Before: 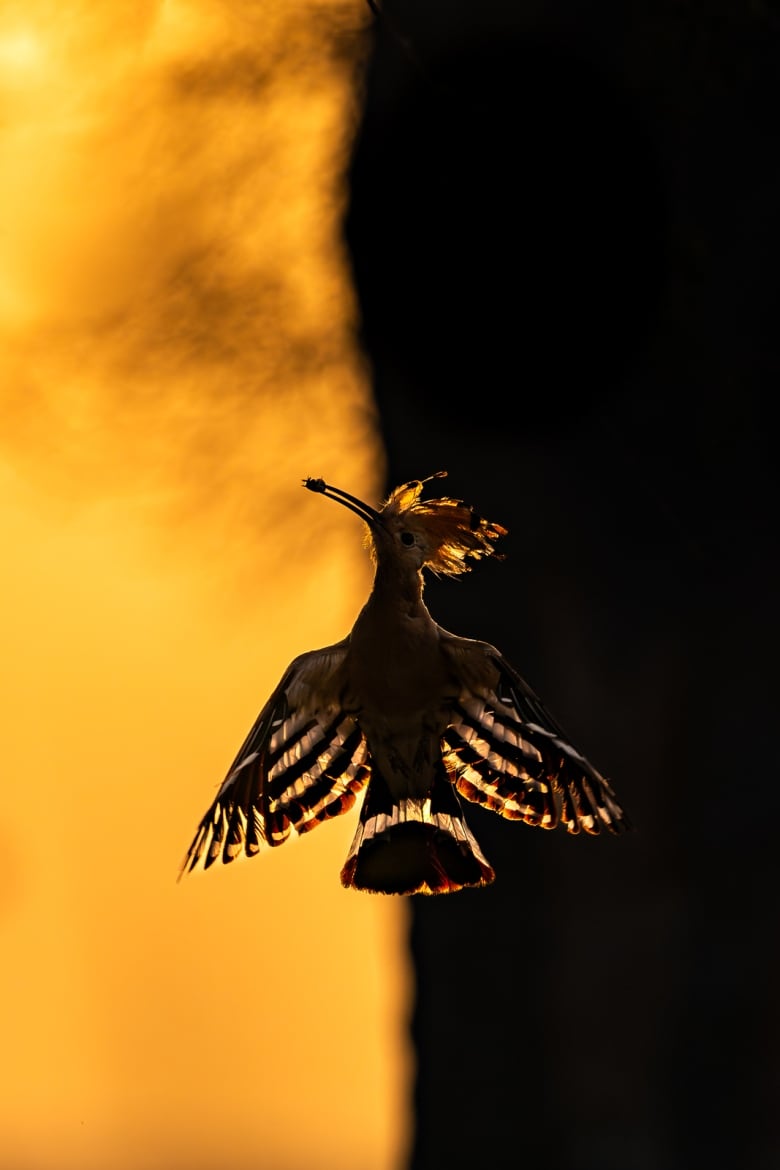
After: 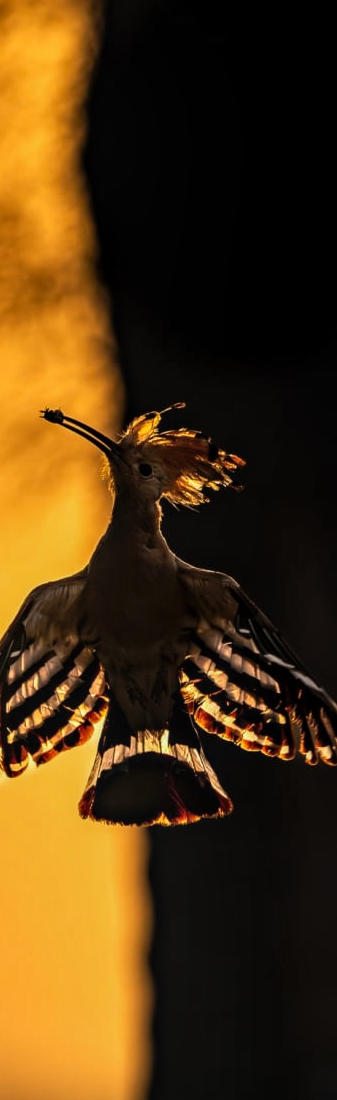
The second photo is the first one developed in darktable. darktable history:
local contrast: on, module defaults
crop: left 33.613%, top 5.954%, right 23.123%
